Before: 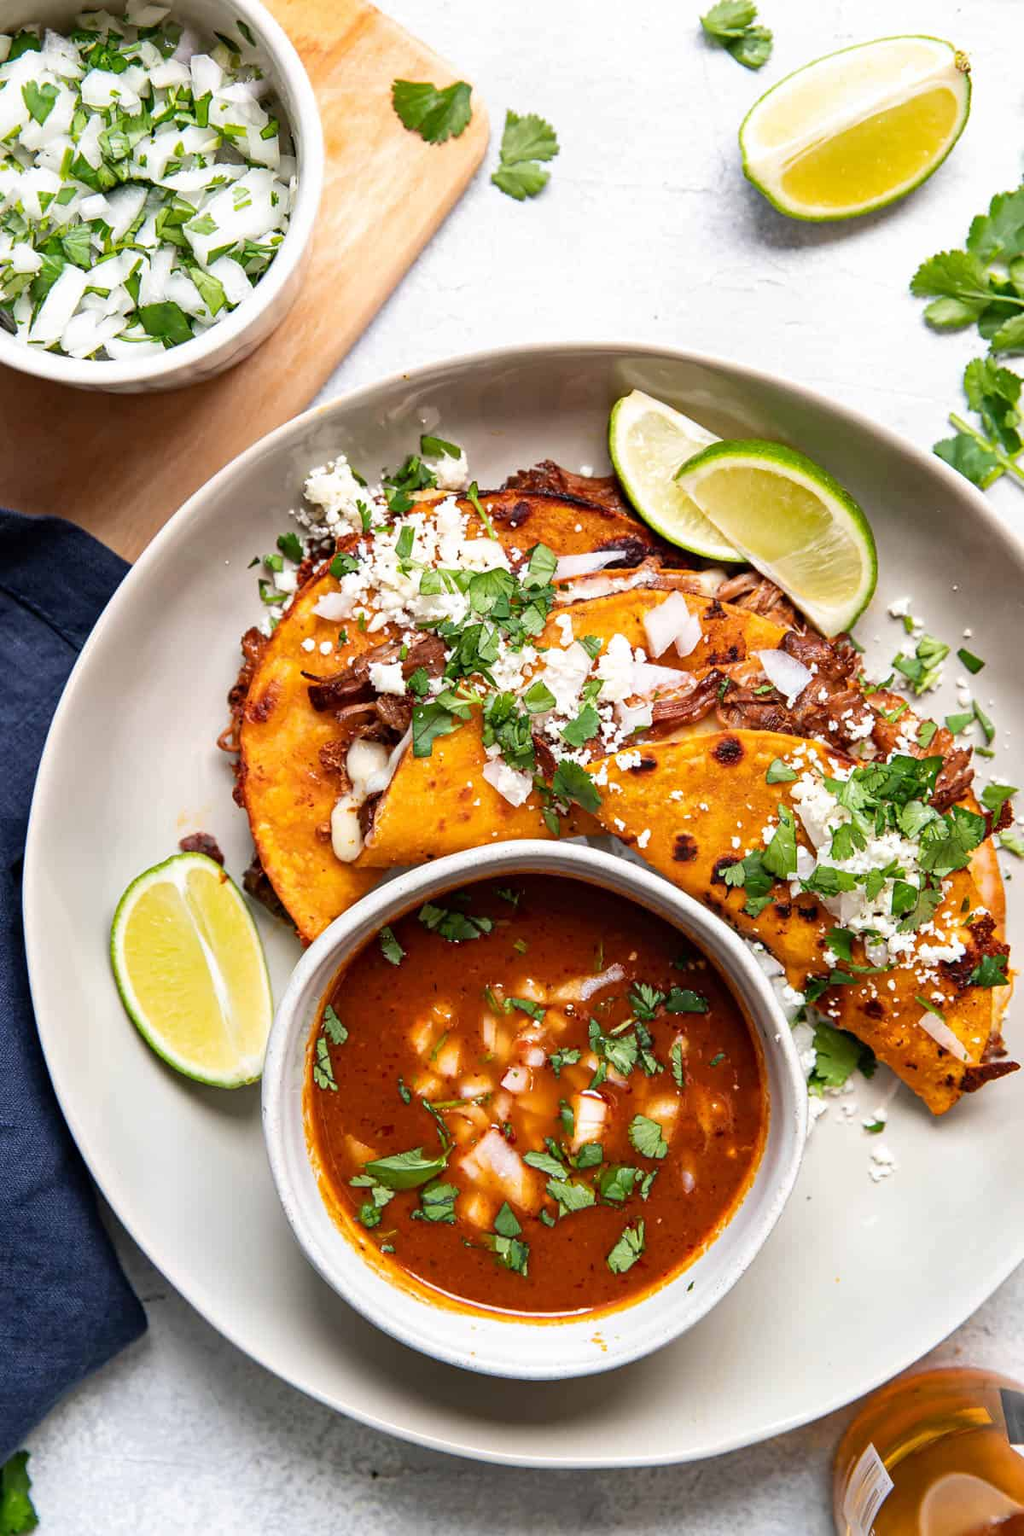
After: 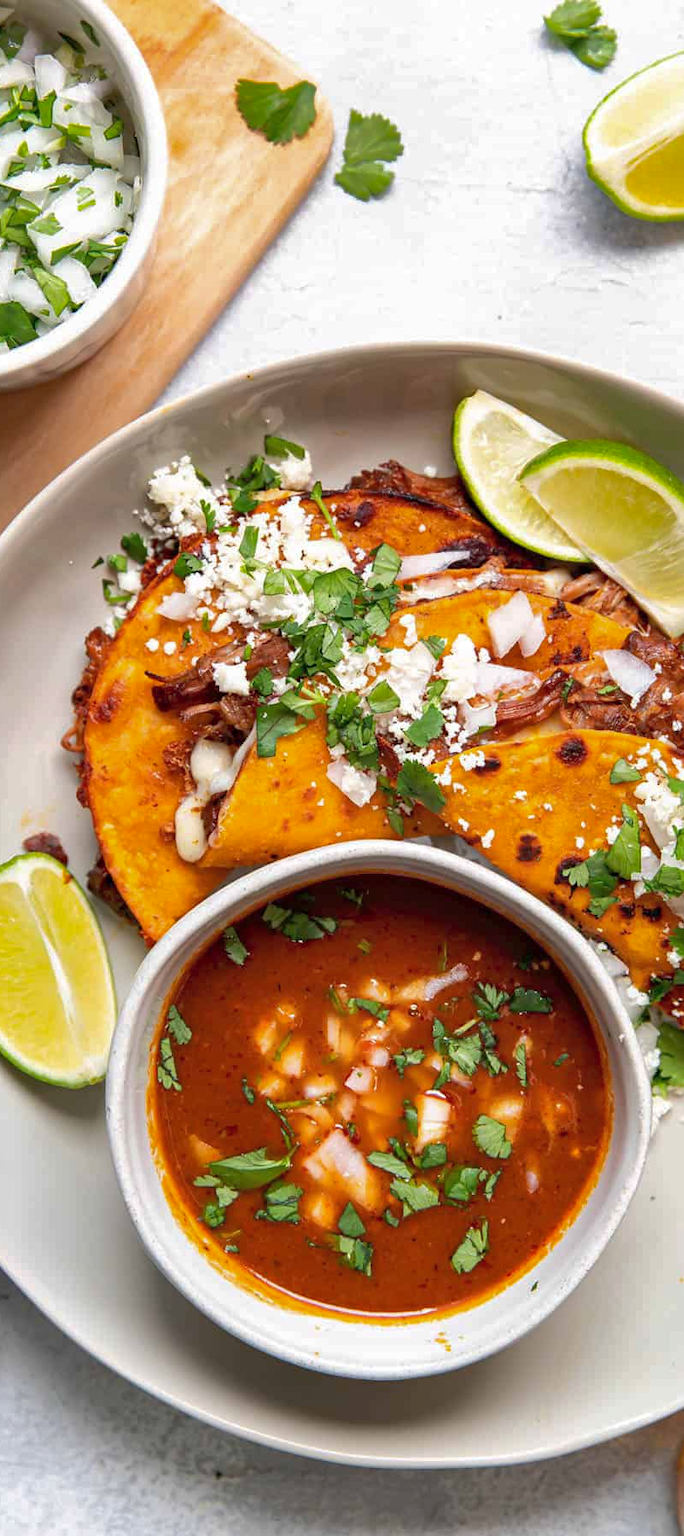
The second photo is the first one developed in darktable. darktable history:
crop and rotate: left 15.252%, right 17.899%
shadows and highlights: on, module defaults
